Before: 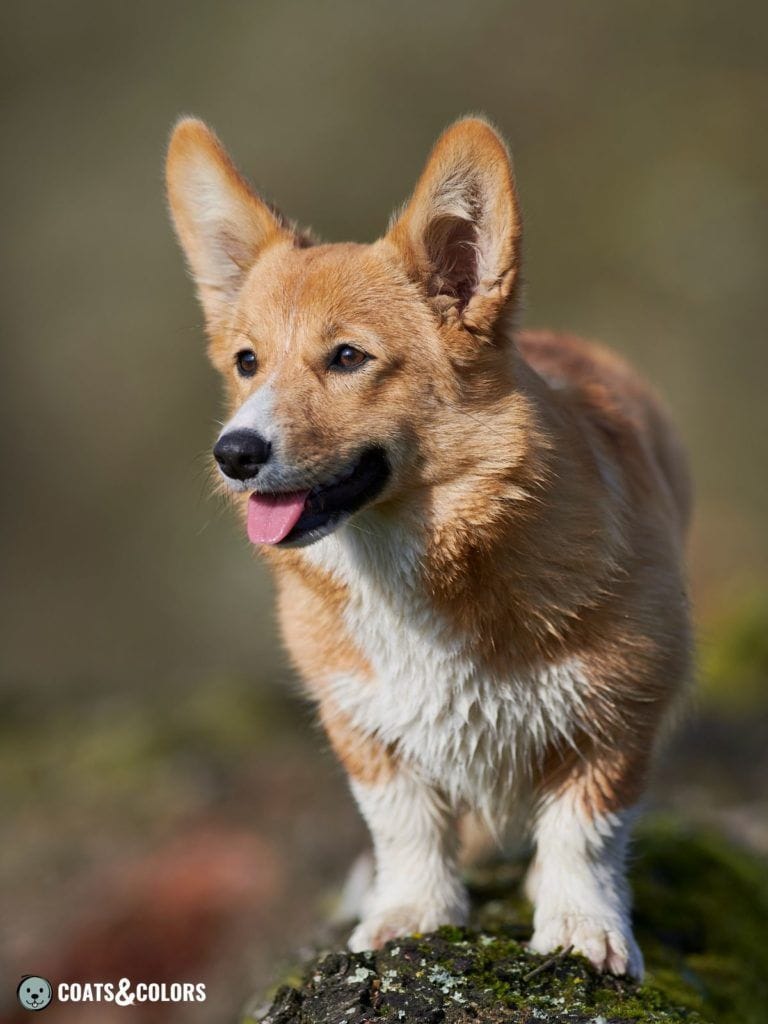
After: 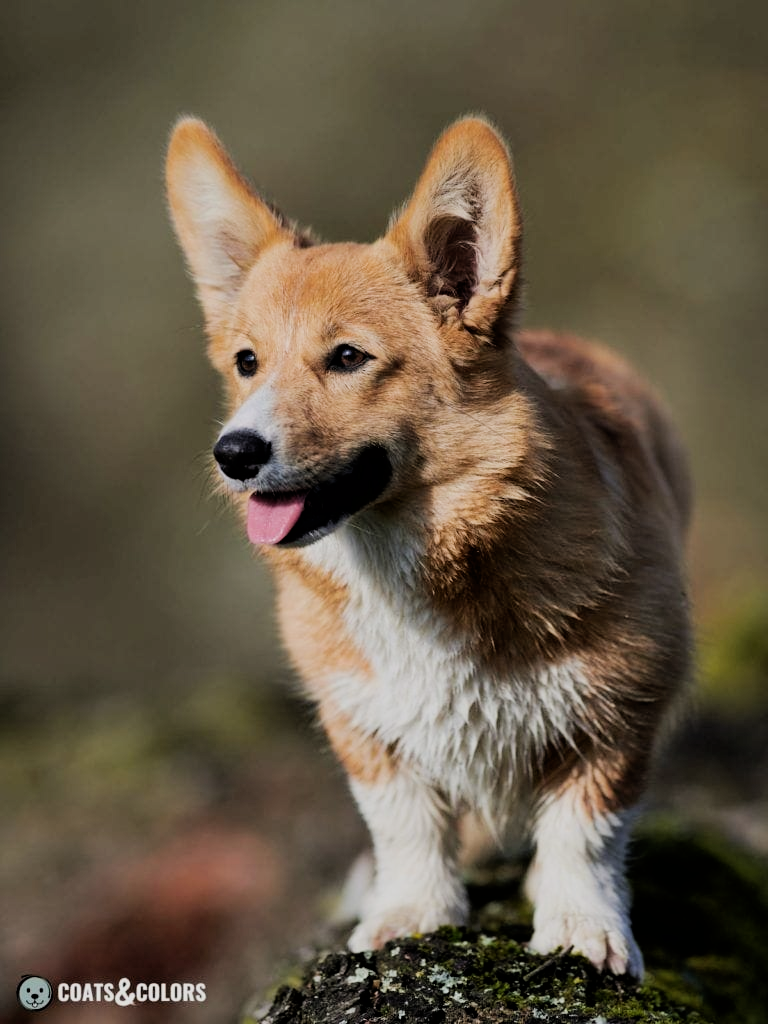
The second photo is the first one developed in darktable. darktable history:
filmic rgb: black relative exposure -5 EV, white relative exposure 4 EV, hardness 2.9, contrast 1.197, highlights saturation mix -31.19%
